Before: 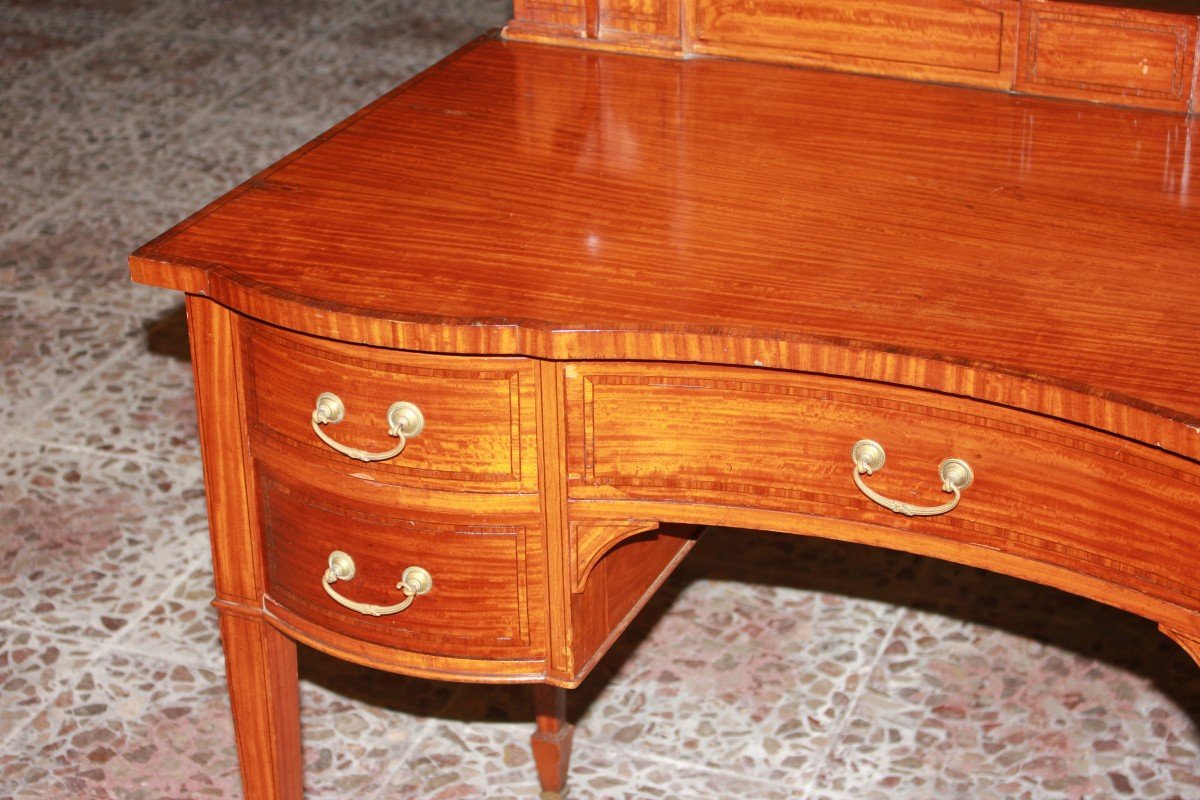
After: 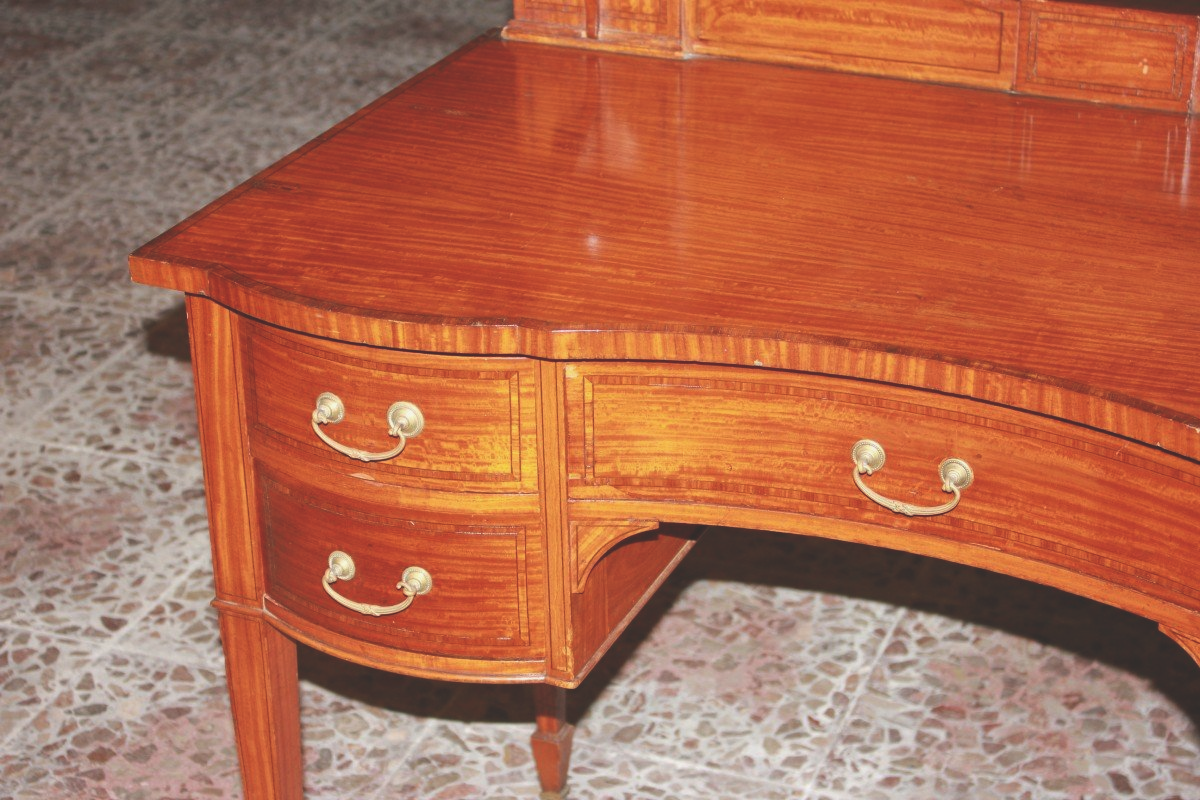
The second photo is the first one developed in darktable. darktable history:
exposure: black level correction -0.025, exposure -0.12 EV, compensate highlight preservation false
